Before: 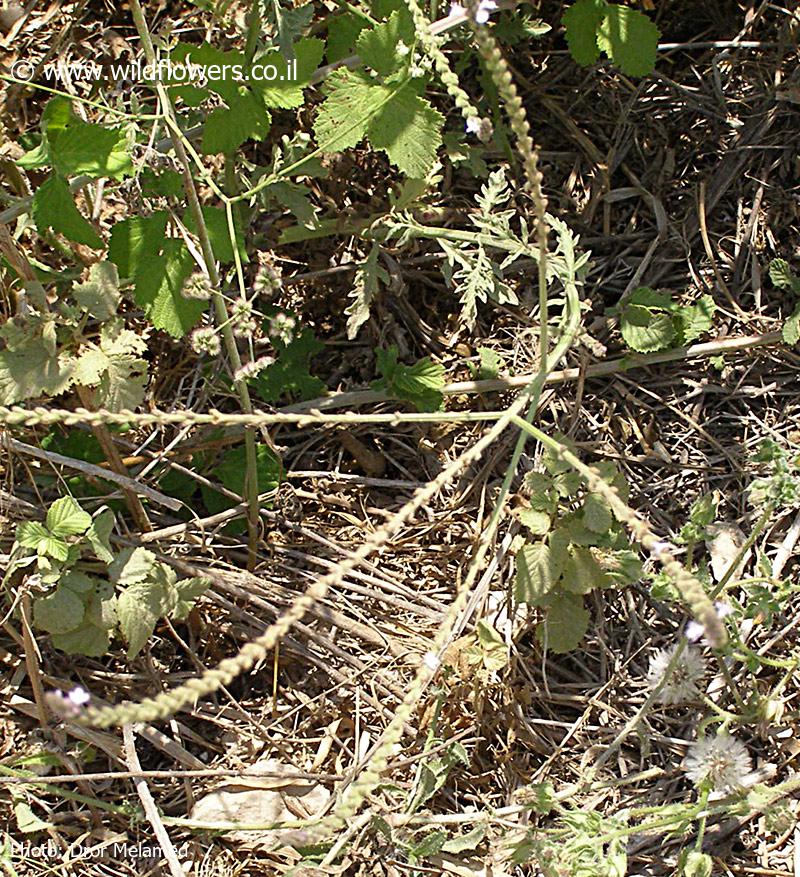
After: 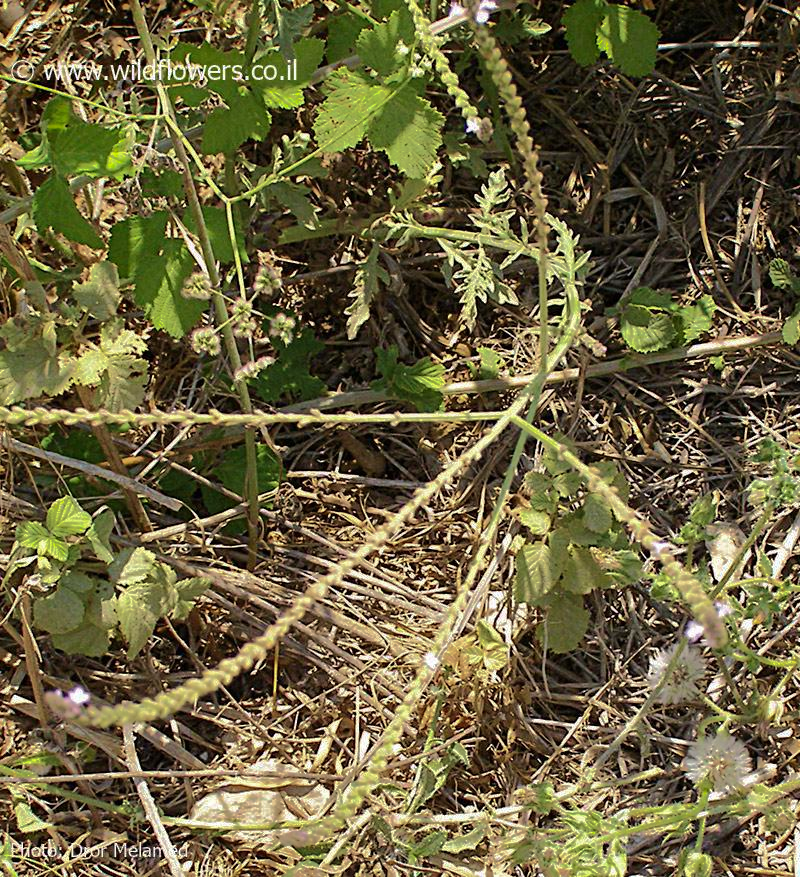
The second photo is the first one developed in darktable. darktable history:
velvia: on, module defaults
shadows and highlights: shadows -19.67, highlights -73.54
